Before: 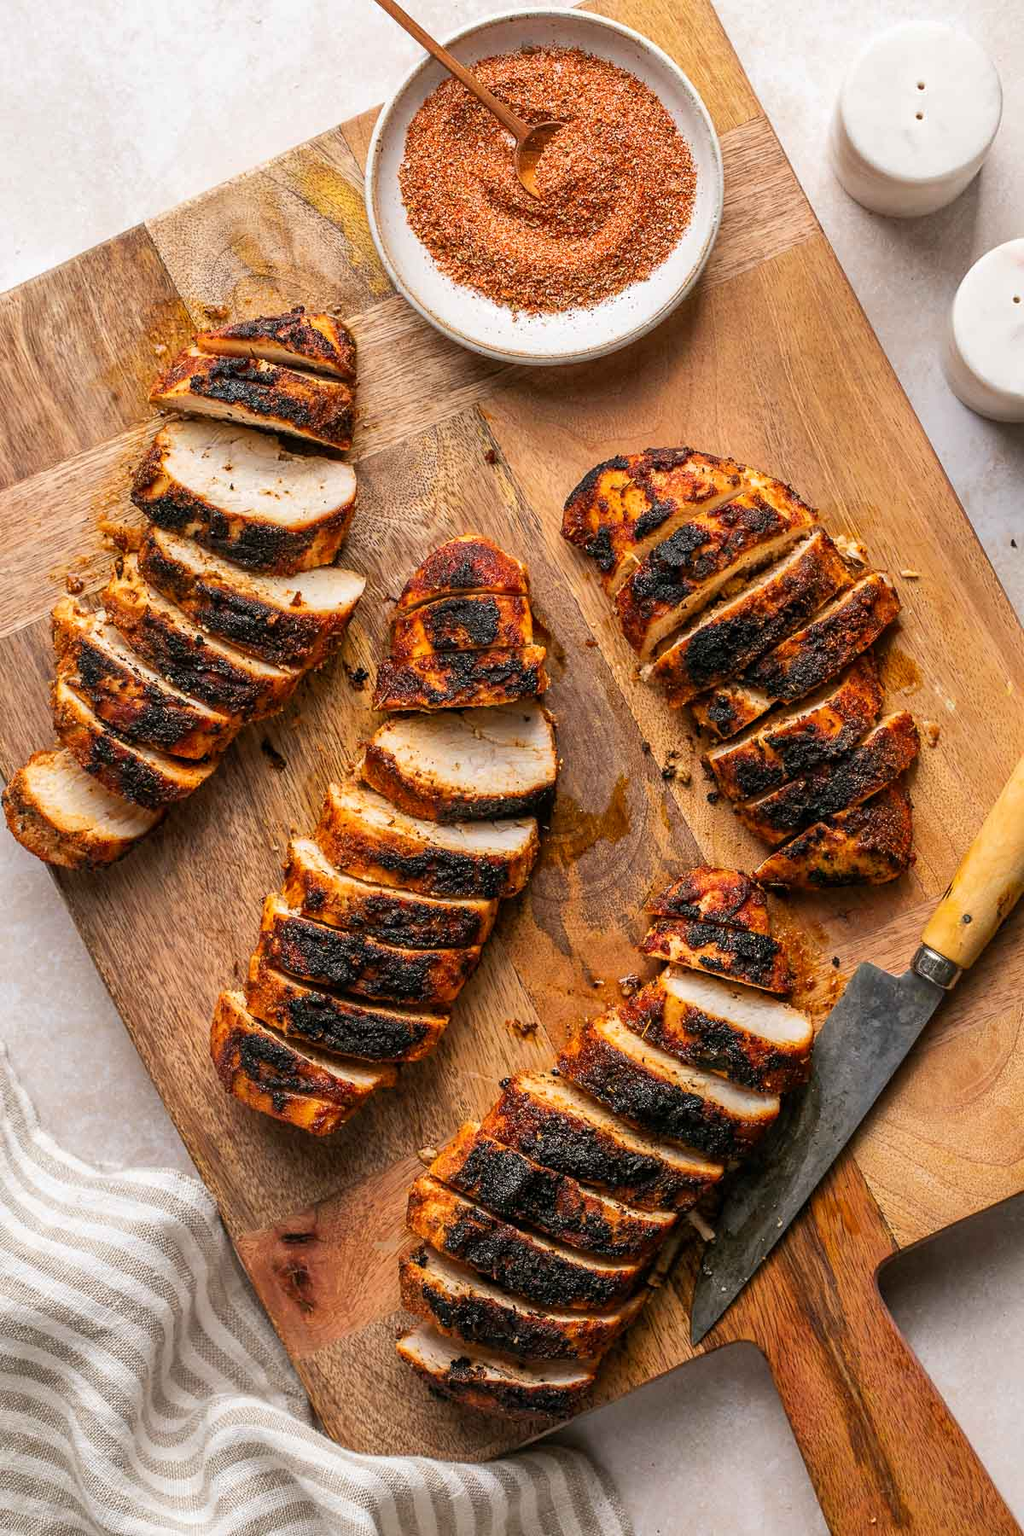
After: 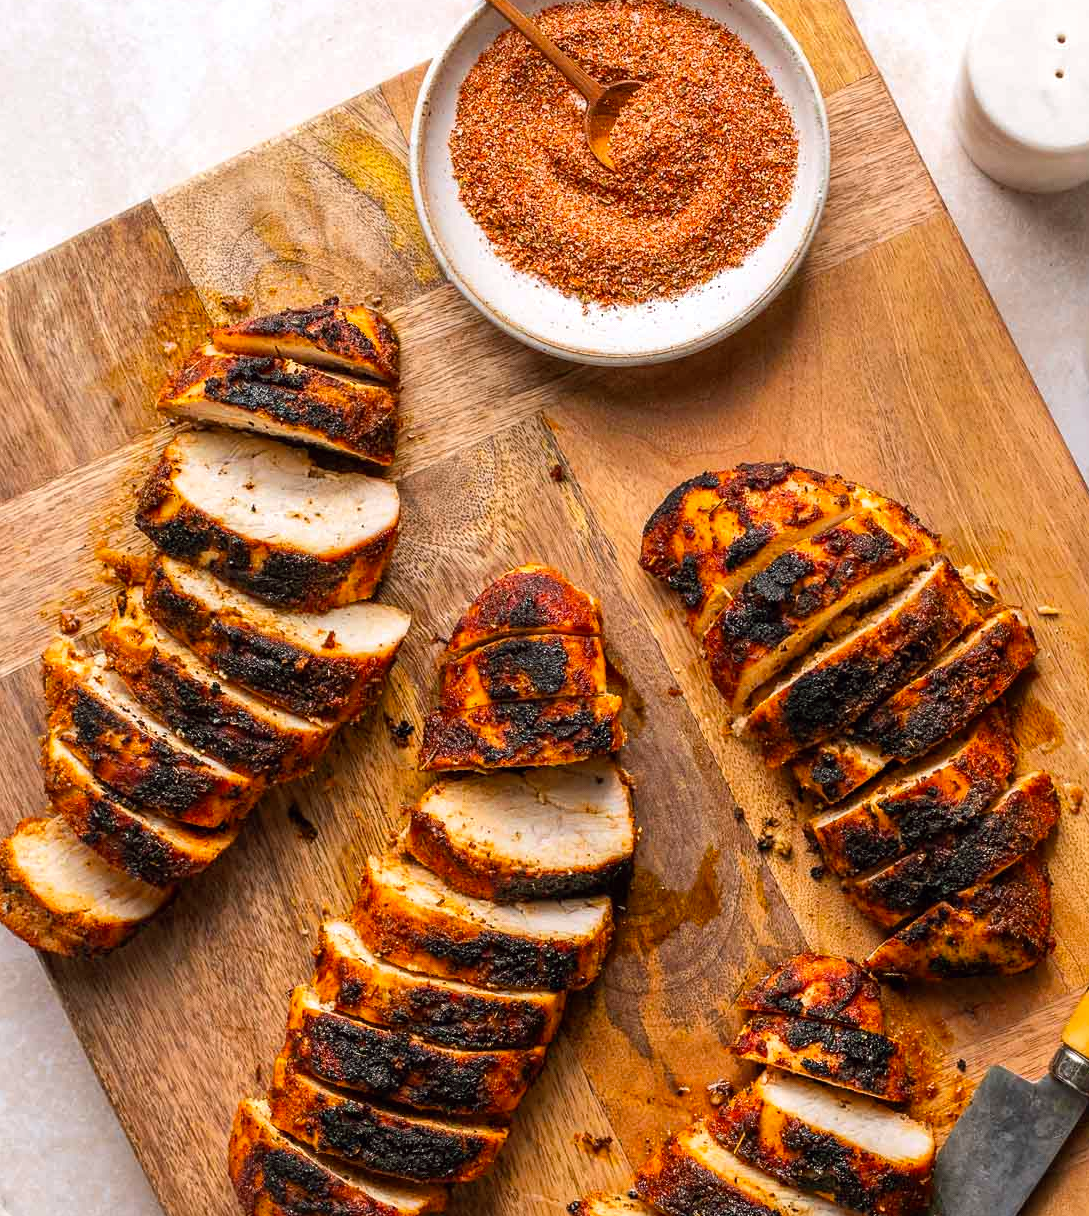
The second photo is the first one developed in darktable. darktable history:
crop: left 1.509%, top 3.452%, right 7.696%, bottom 28.452%
color balance: lift [1, 1, 0.999, 1.001], gamma [1, 1.003, 1.005, 0.995], gain [1, 0.992, 0.988, 1.012], contrast 5%, output saturation 110%
